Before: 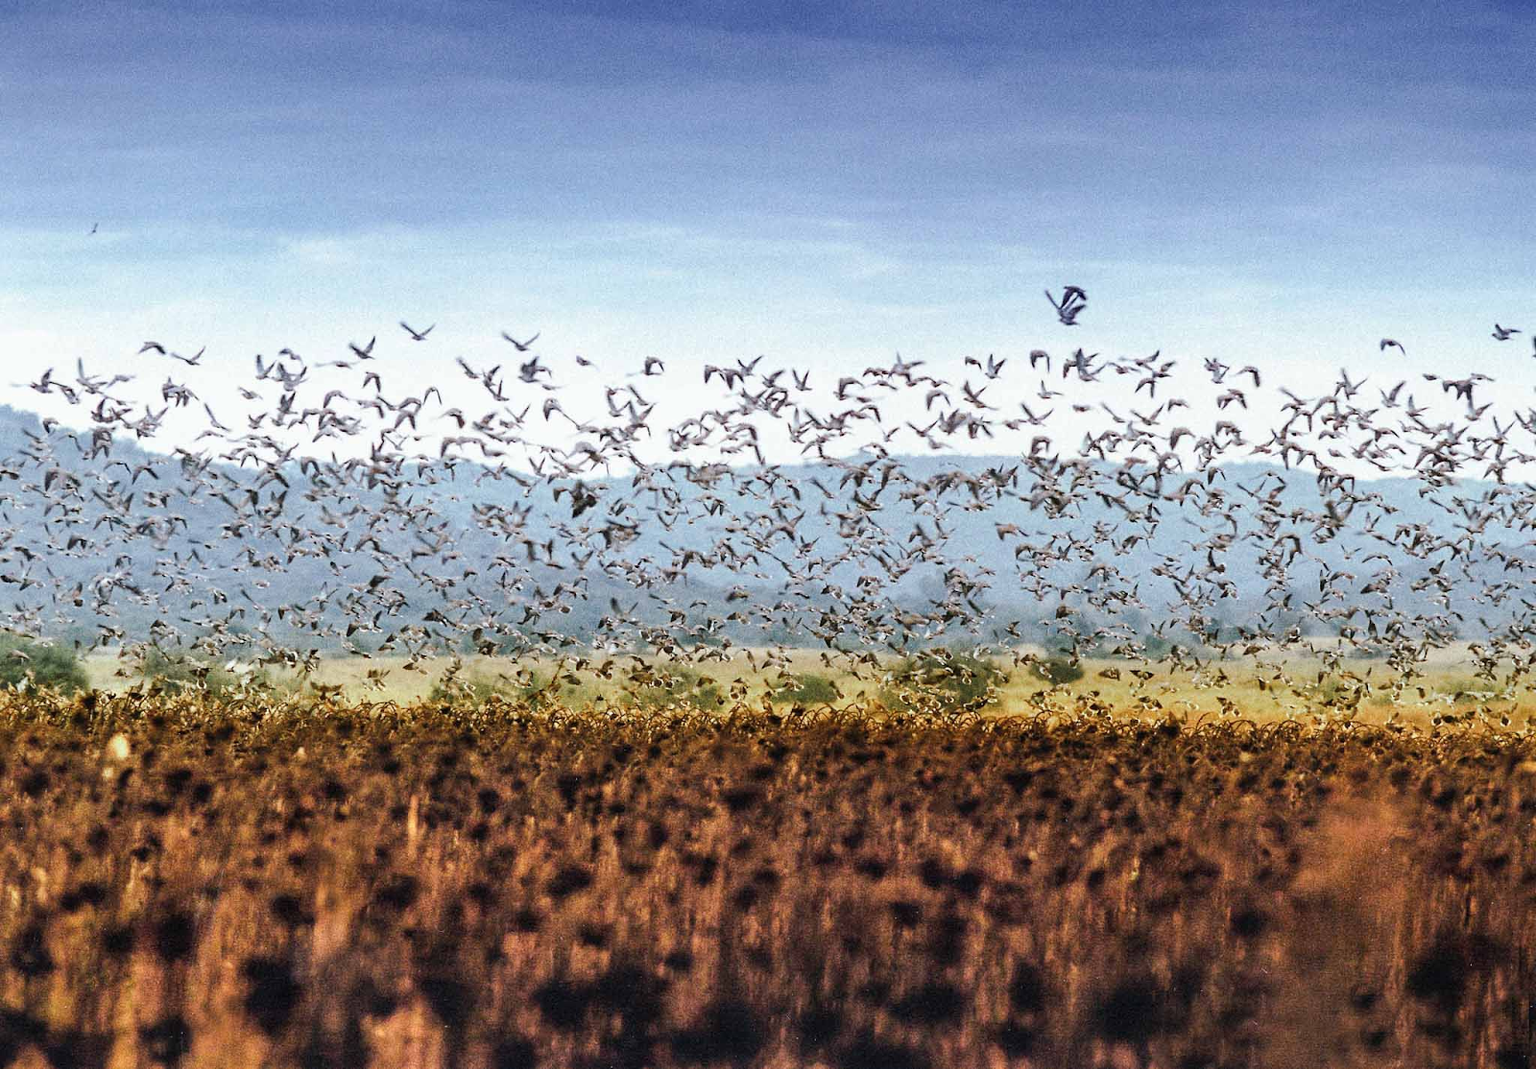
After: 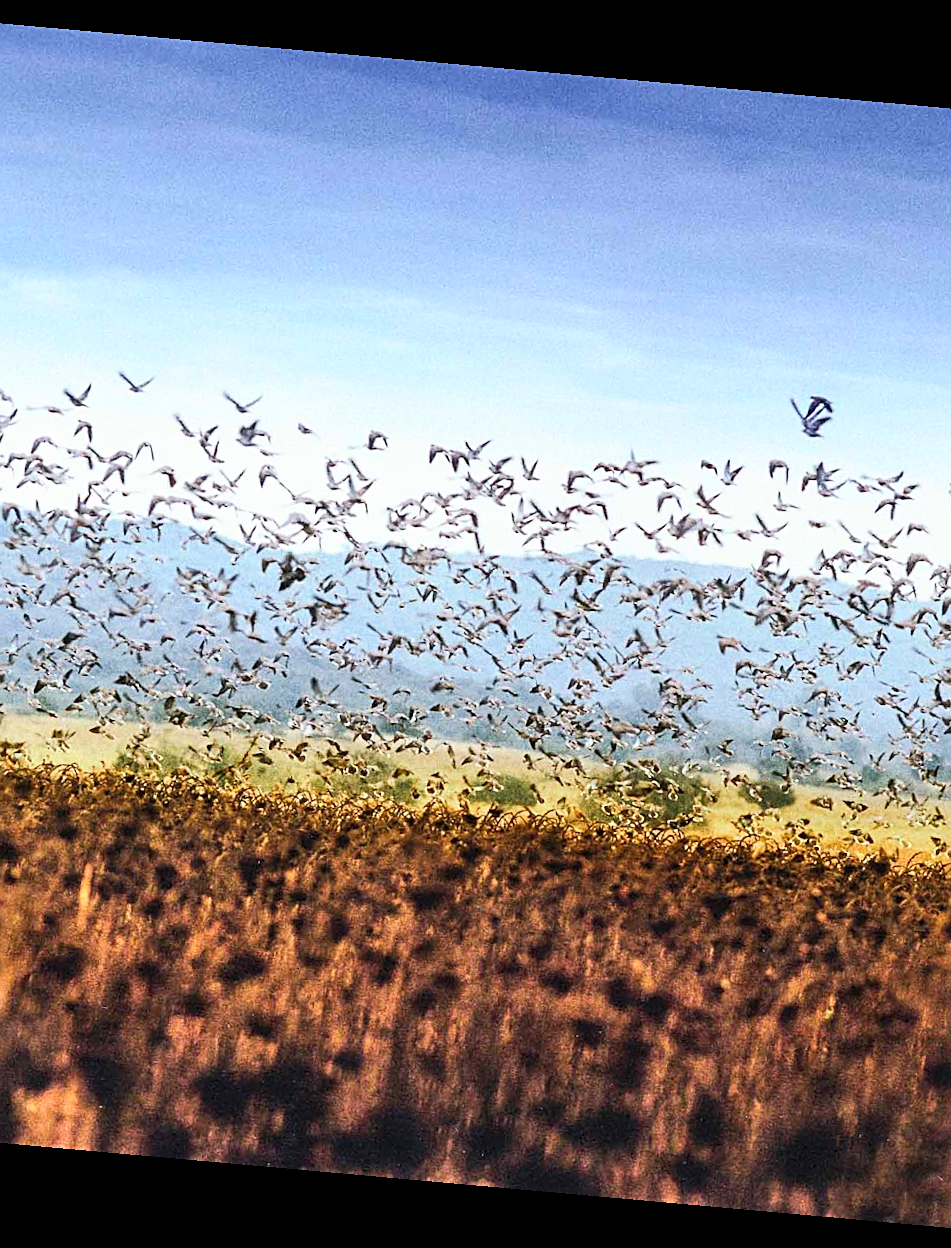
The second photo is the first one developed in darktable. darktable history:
sharpen: on, module defaults
contrast brightness saturation: contrast 0.2, brightness 0.16, saturation 0.22
crop: left 21.674%, right 22.086%
rotate and perspective: rotation 5.12°, automatic cropping off
